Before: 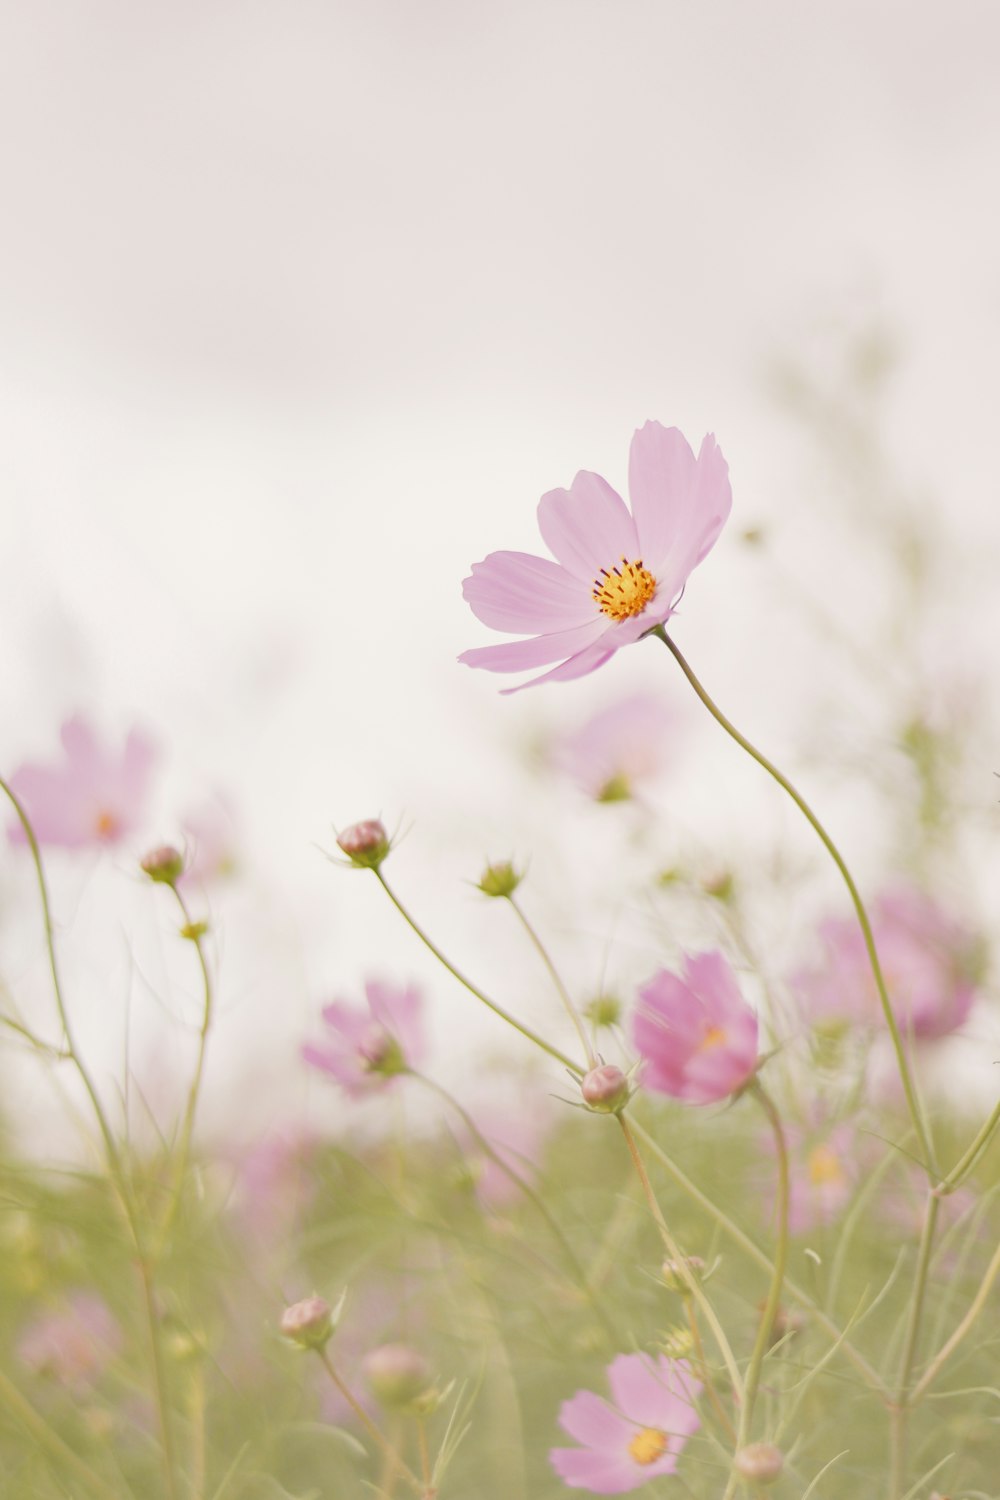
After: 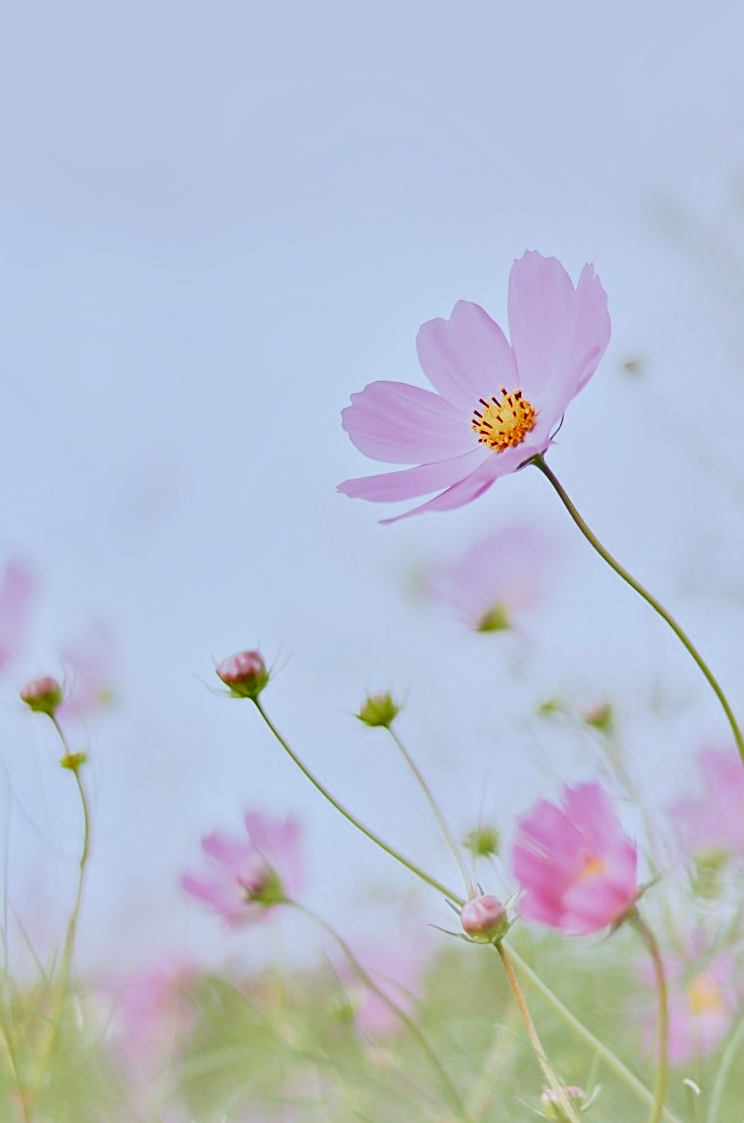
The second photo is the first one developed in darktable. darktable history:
color calibration: gray › normalize channels true, illuminant custom, x 0.388, y 0.387, temperature 3821.72 K, gamut compression 0.012
crop and rotate: left 12.106%, top 11.337%, right 13.406%, bottom 13.75%
filmic rgb: black relative exposure -3.87 EV, white relative exposure 3.49 EV, hardness 2.57, contrast 1.104, iterations of high-quality reconstruction 0
shadows and highlights: shadows 60.38, soften with gaussian
tone equalizer: -8 EV 2 EV, -7 EV 1.99 EV, -6 EV 1.97 EV, -5 EV 1.99 EV, -4 EV 1.96 EV, -3 EV 1.49 EV, -2 EV 0.993 EV, -1 EV 0.525 EV, luminance estimator HSV value / RGB max
sharpen: on, module defaults
